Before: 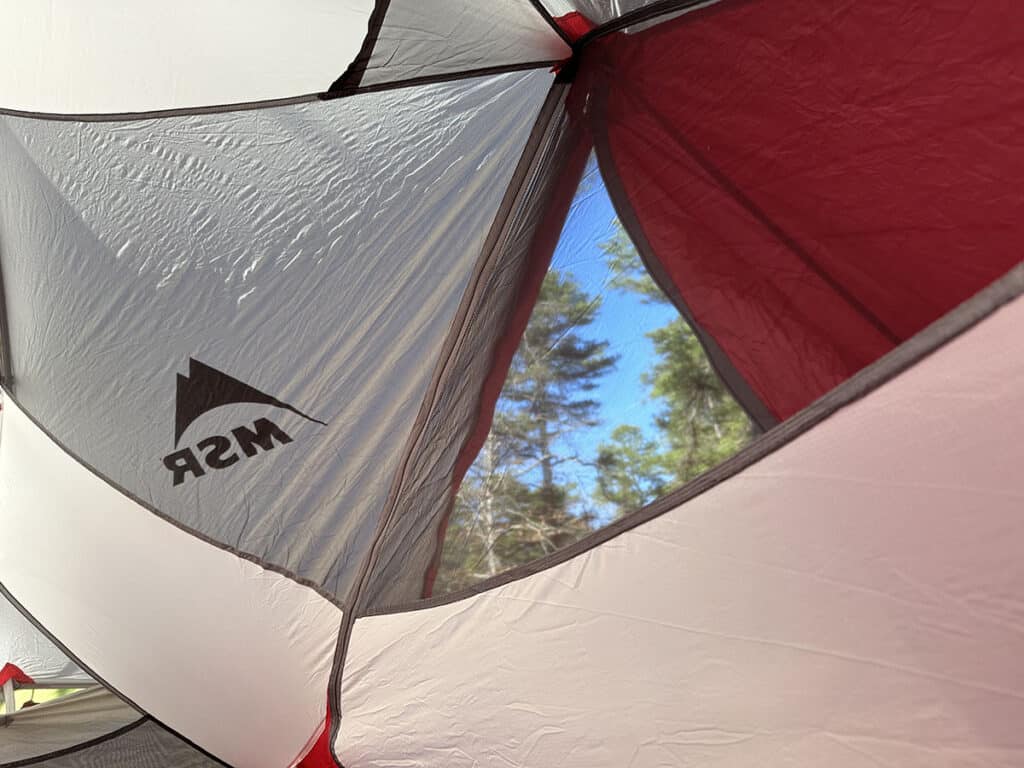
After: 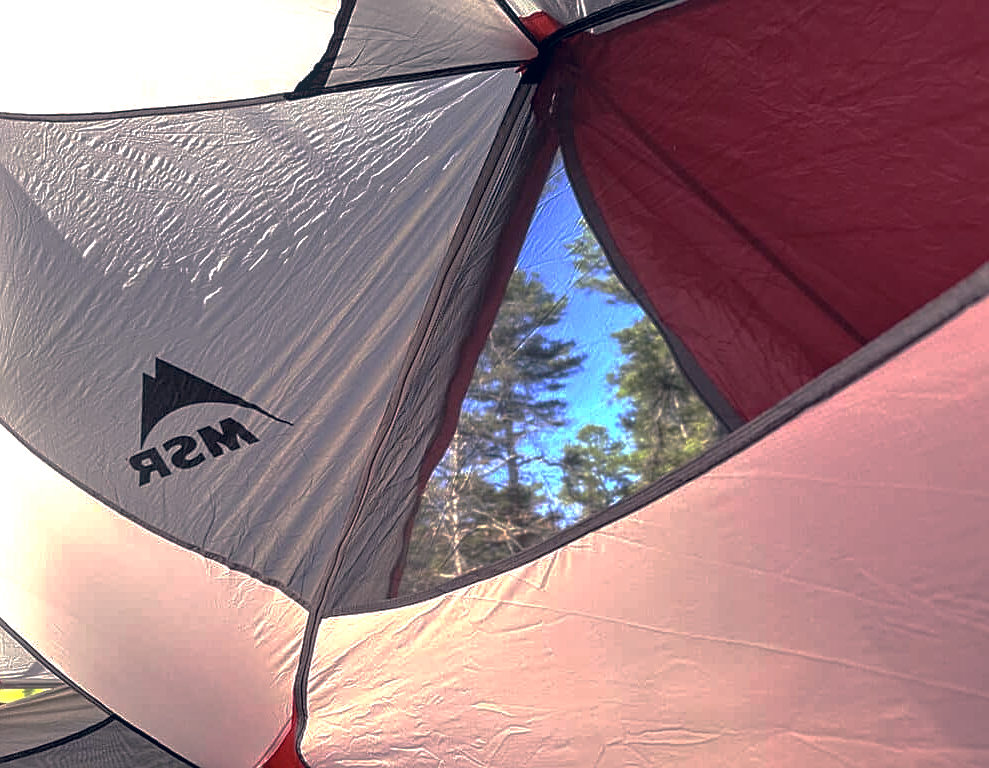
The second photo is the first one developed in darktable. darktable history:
sharpen: on, module defaults
local contrast: on, module defaults
color correction: highlights a* 13.99, highlights b* 6.07, shadows a* -6.27, shadows b* -16.01, saturation 0.855
crop and rotate: left 3.413%
base curve: curves: ch0 [(0, 0) (0.841, 0.609) (1, 1)], preserve colors none
exposure: black level correction 0.001, exposure 0.5 EV, compensate exposure bias true, compensate highlight preservation false
